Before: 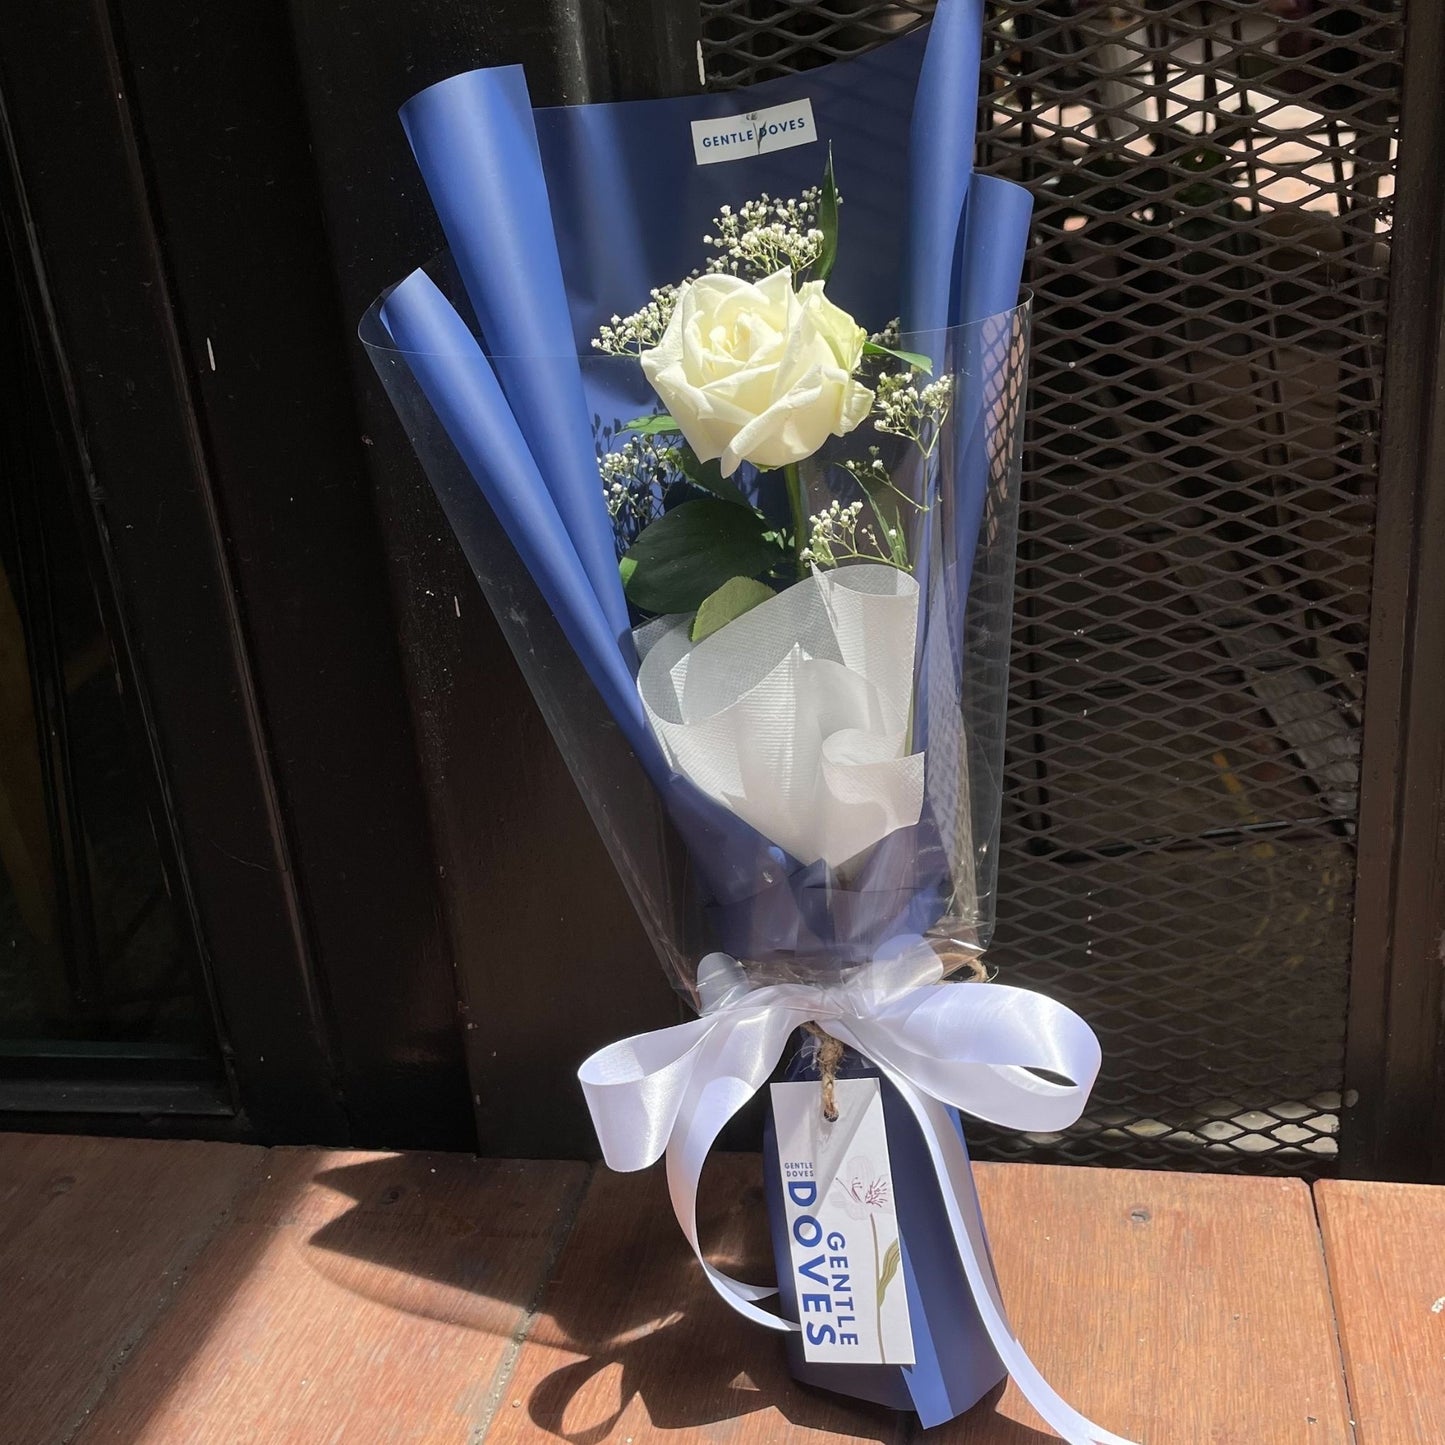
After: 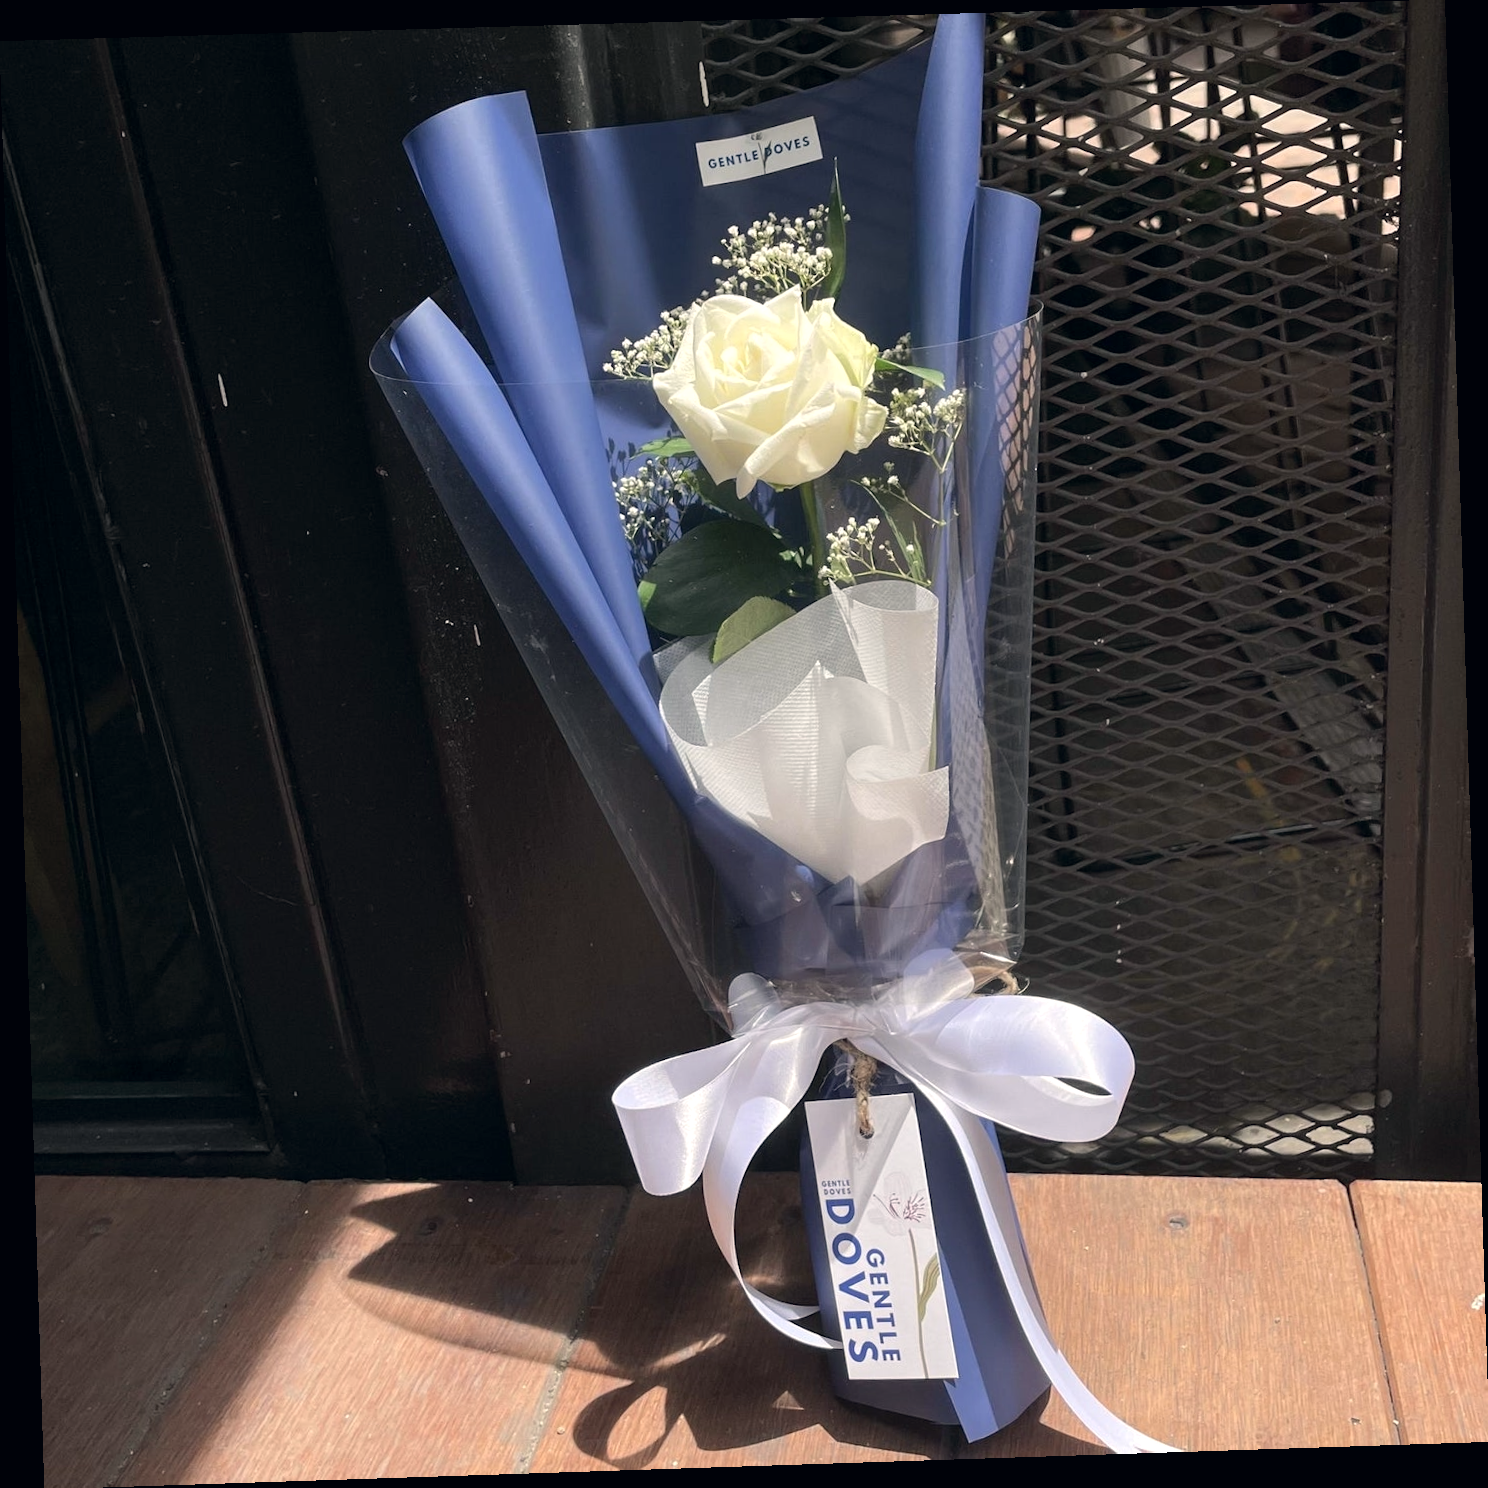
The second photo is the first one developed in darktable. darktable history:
rotate and perspective: rotation -1.77°, lens shift (horizontal) 0.004, automatic cropping off
exposure: exposure 0.191 EV, compensate highlight preservation false
color correction: highlights a* 2.75, highlights b* 5, shadows a* -2.04, shadows b* -4.84, saturation 0.8
